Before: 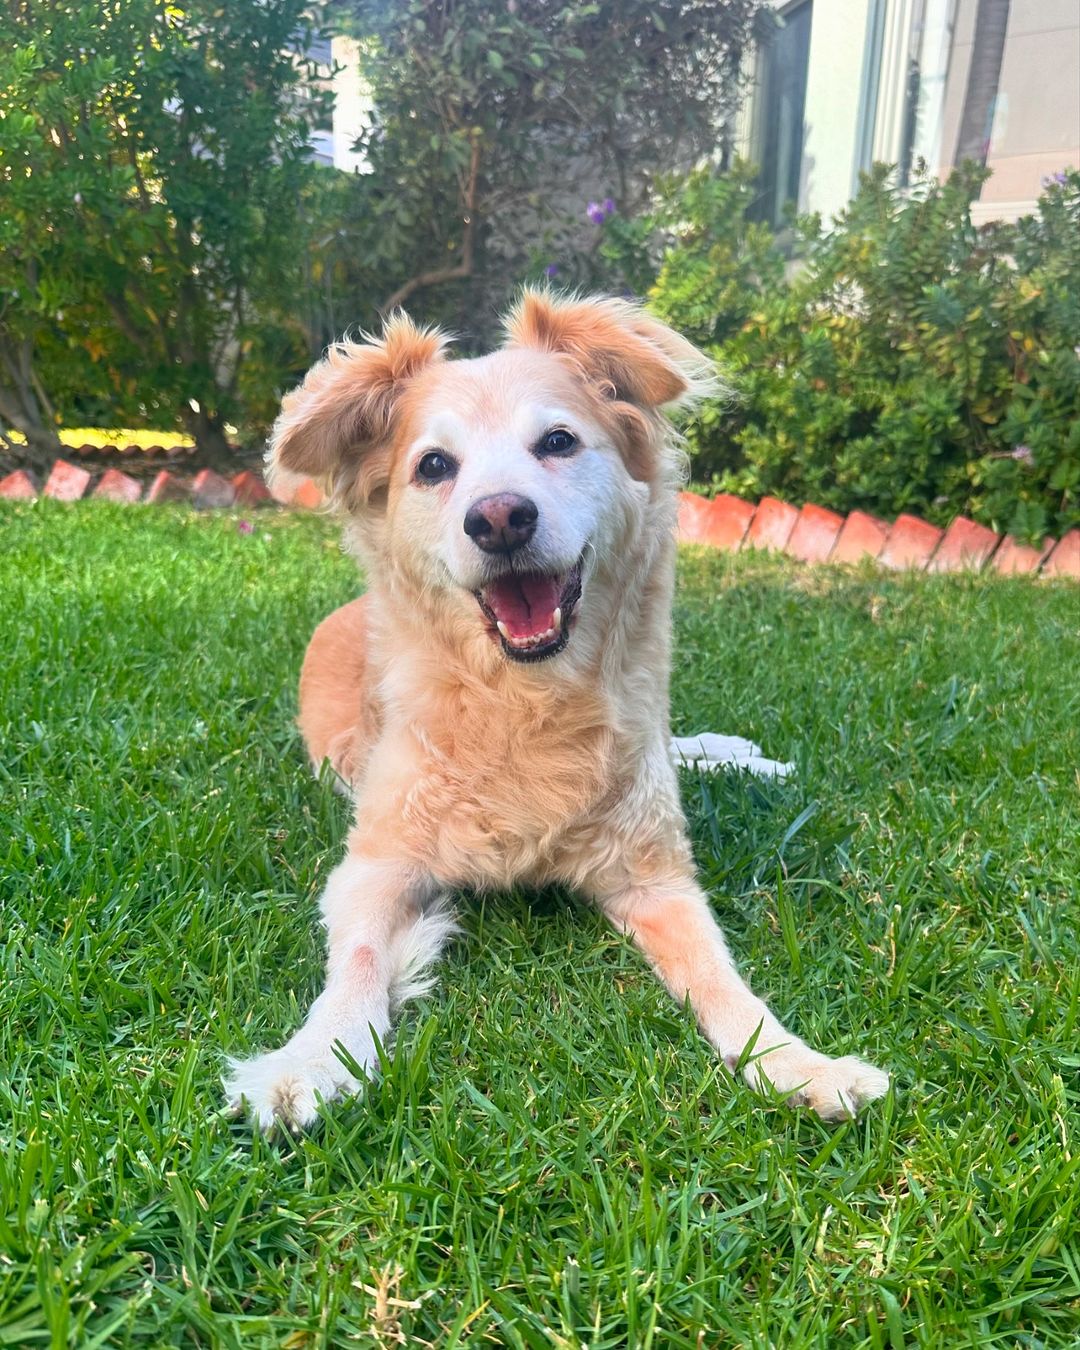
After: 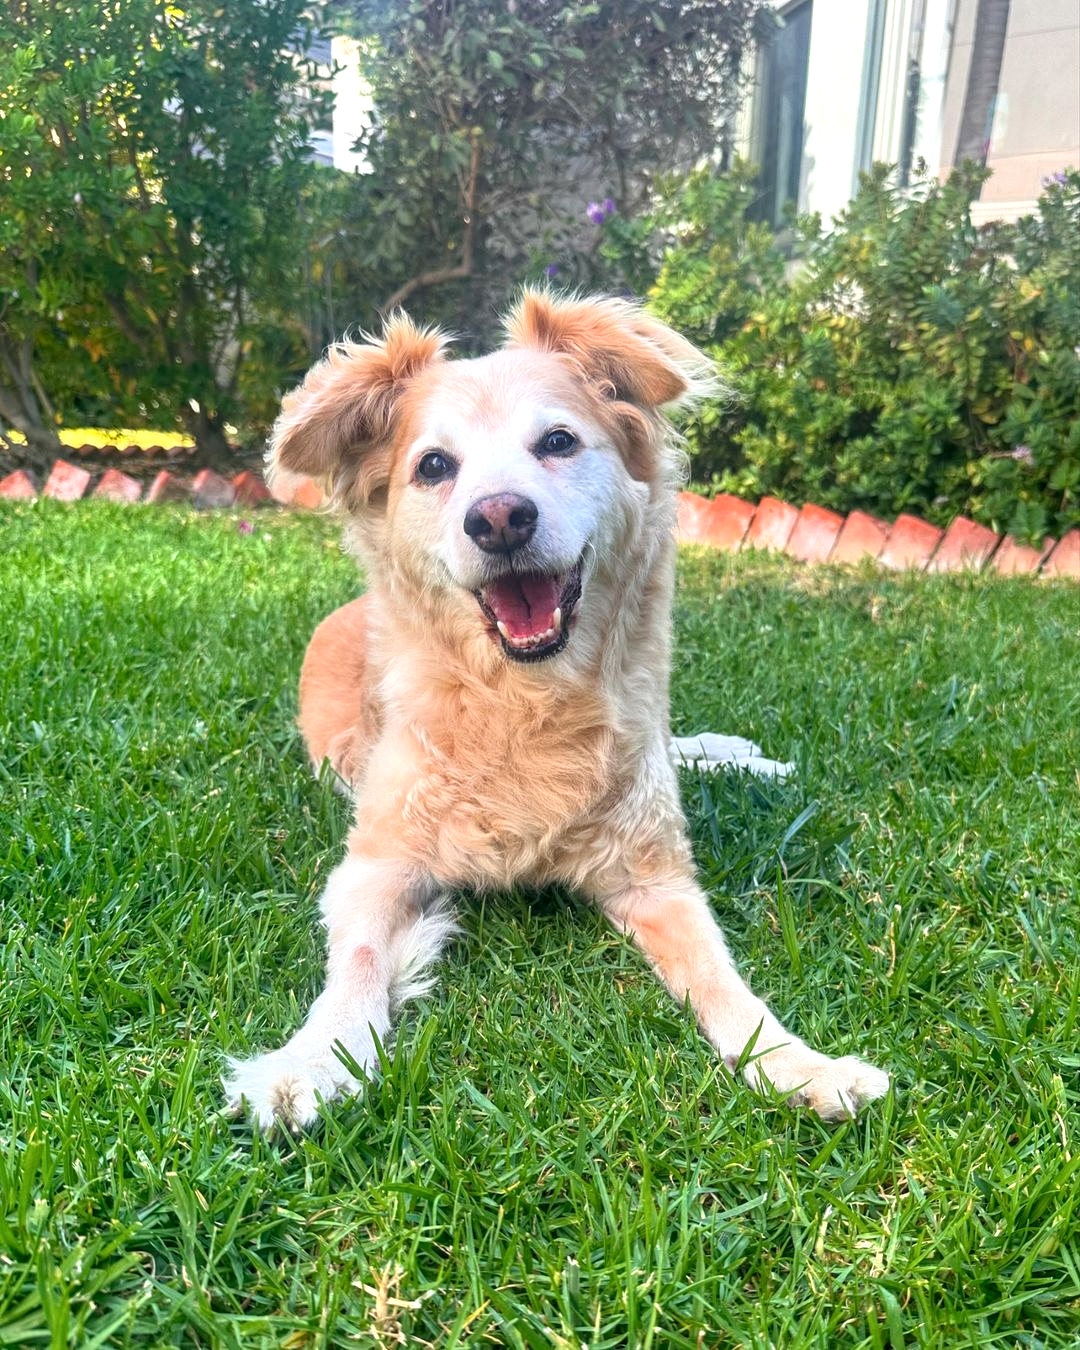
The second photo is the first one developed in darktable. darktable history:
exposure: exposure 0.178 EV, compensate exposure bias true, compensate highlight preservation false
local contrast: on, module defaults
